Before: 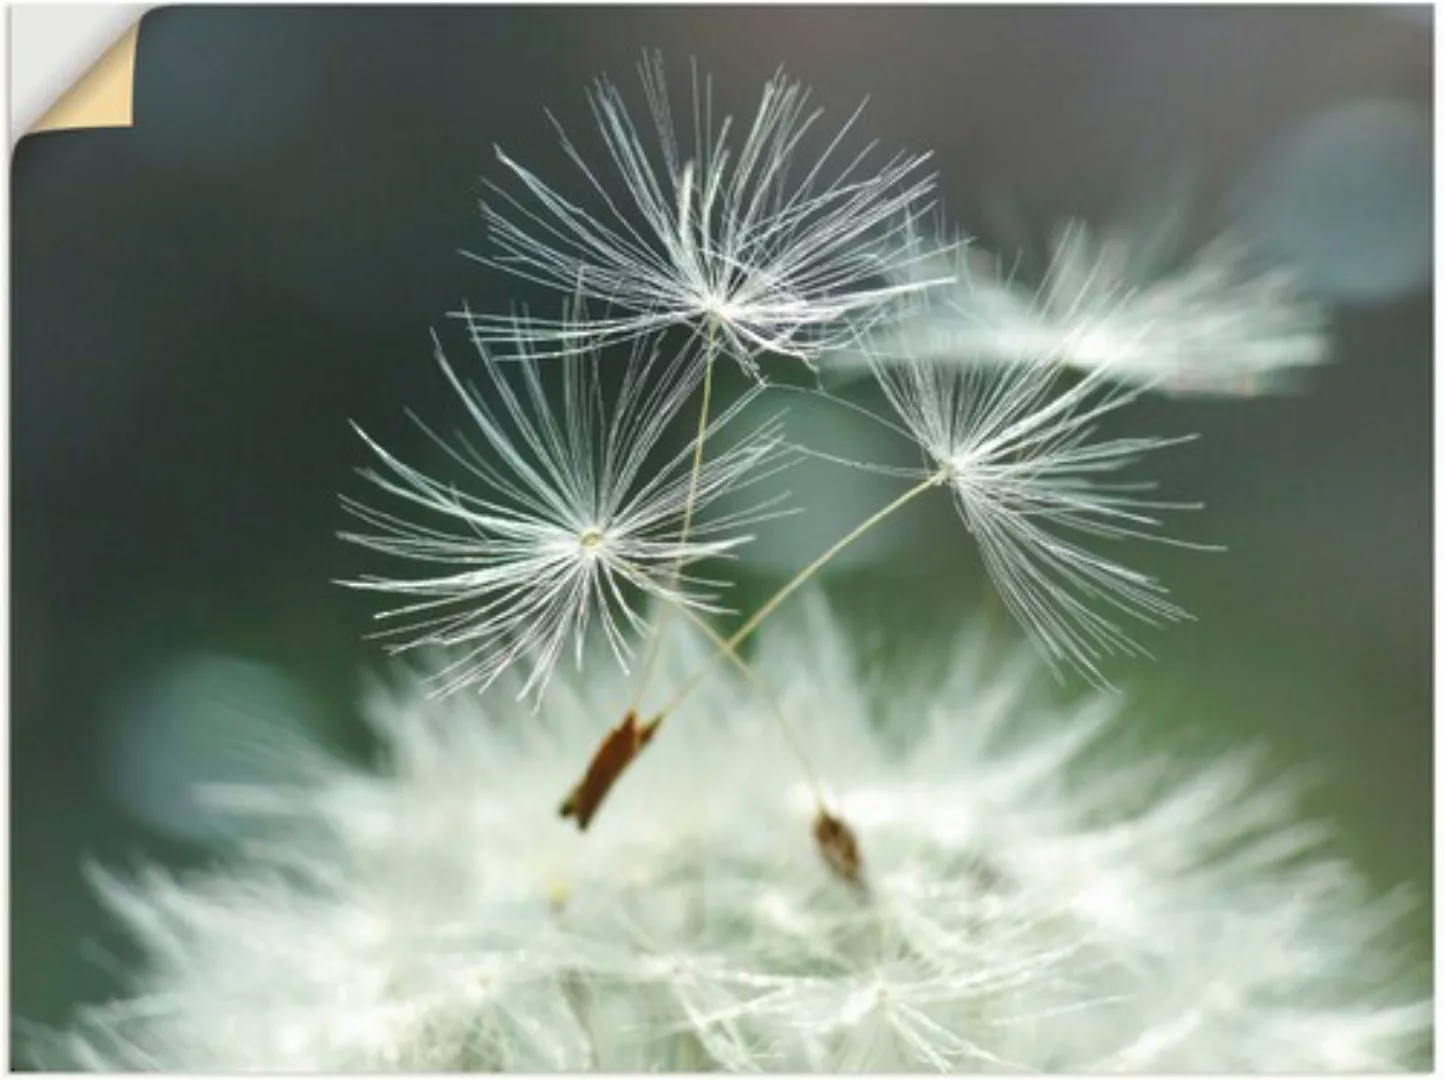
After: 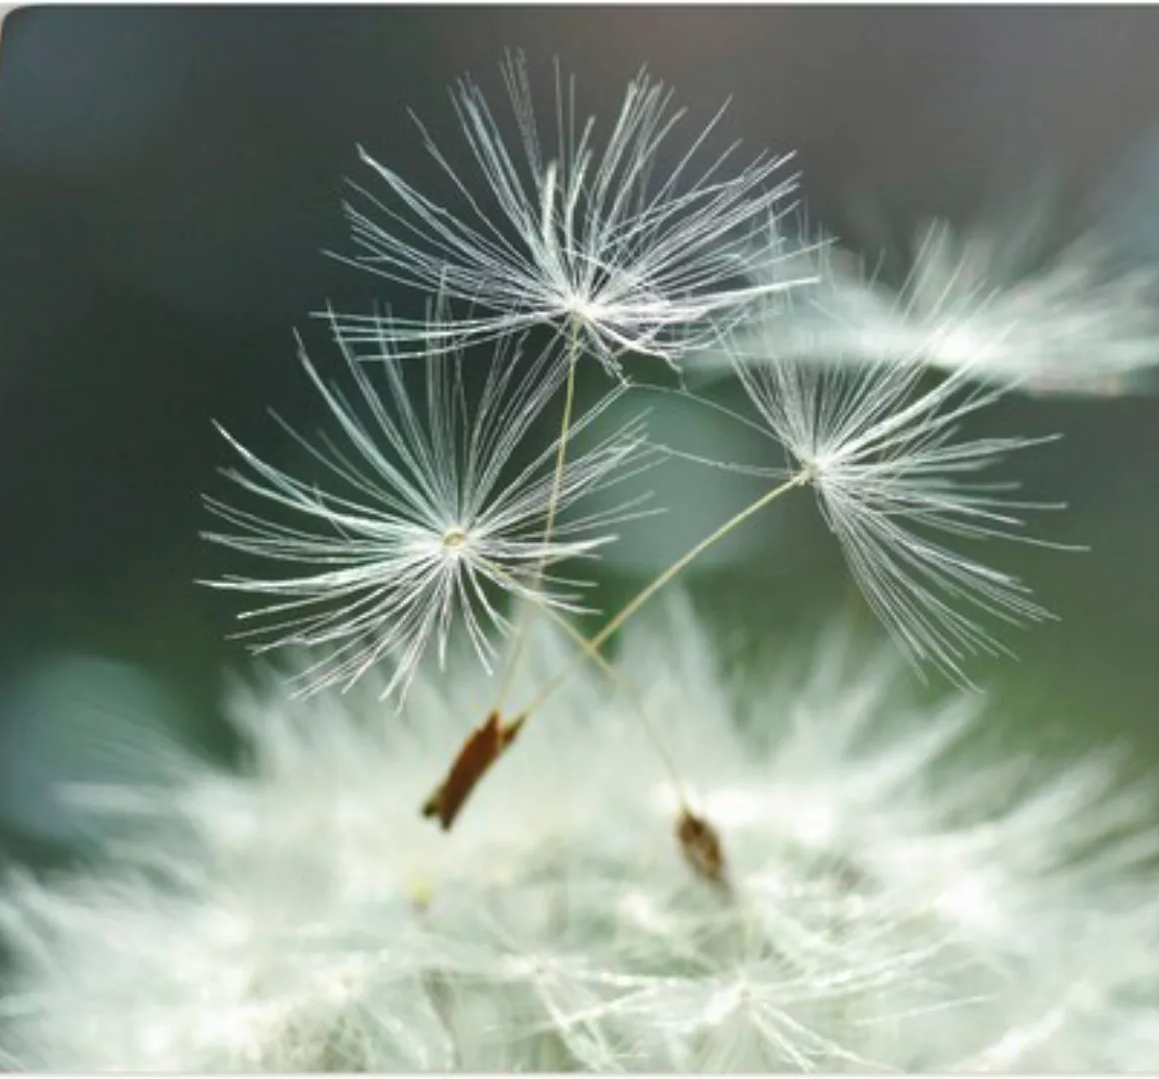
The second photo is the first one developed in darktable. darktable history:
crop and rotate: left 9.52%, right 10.188%
